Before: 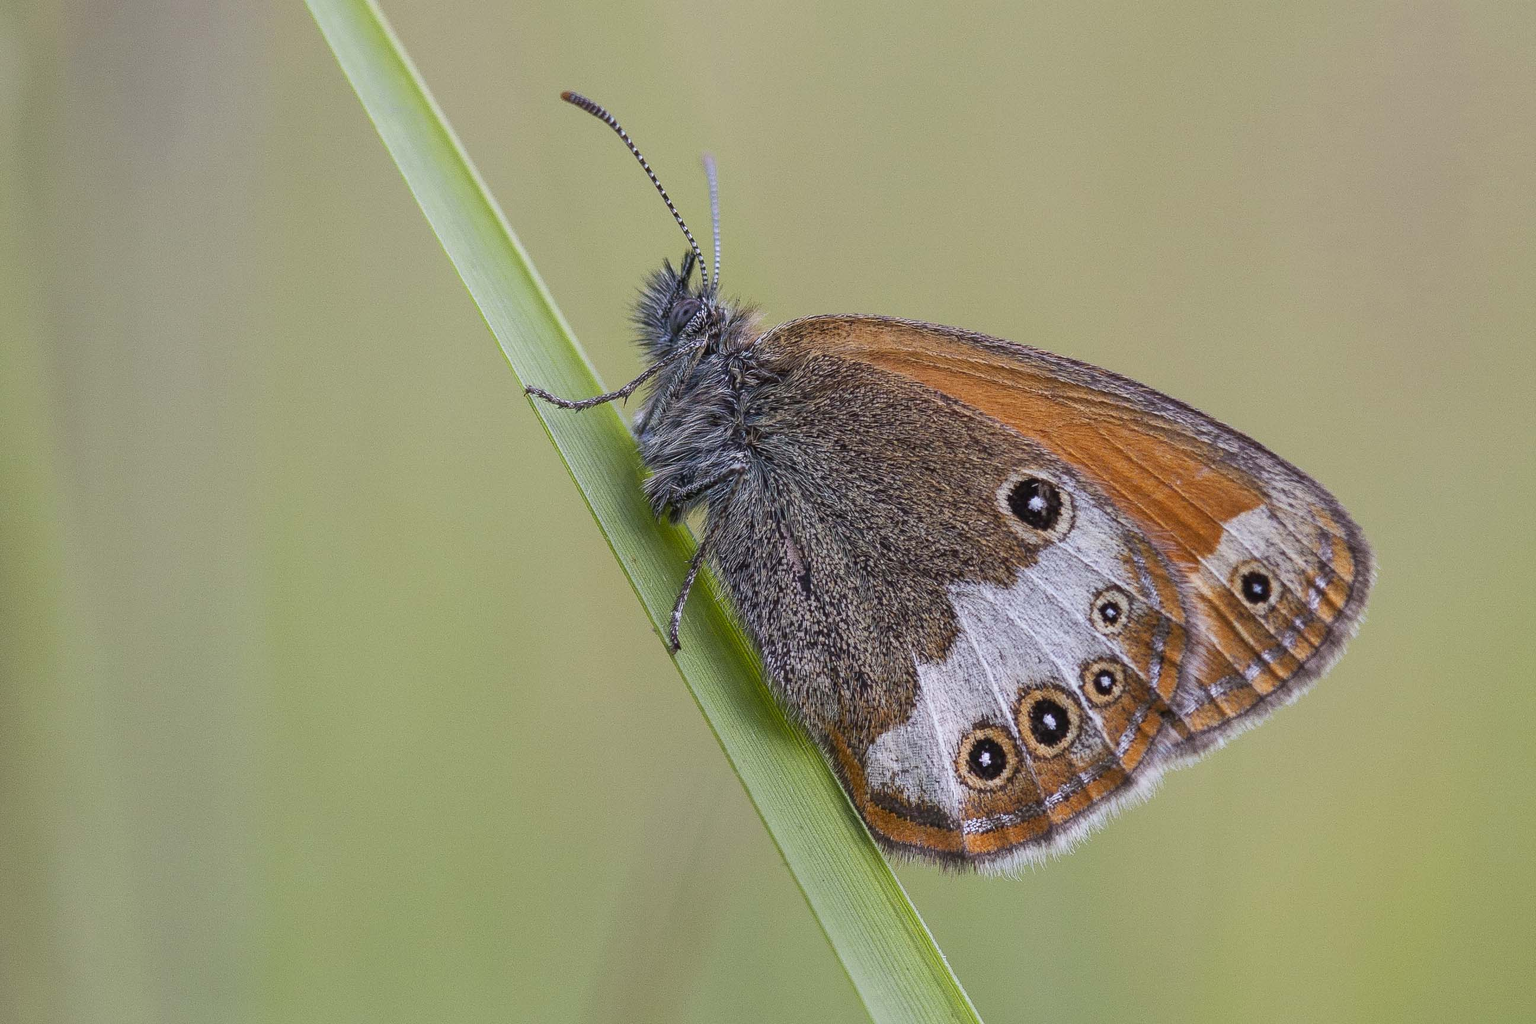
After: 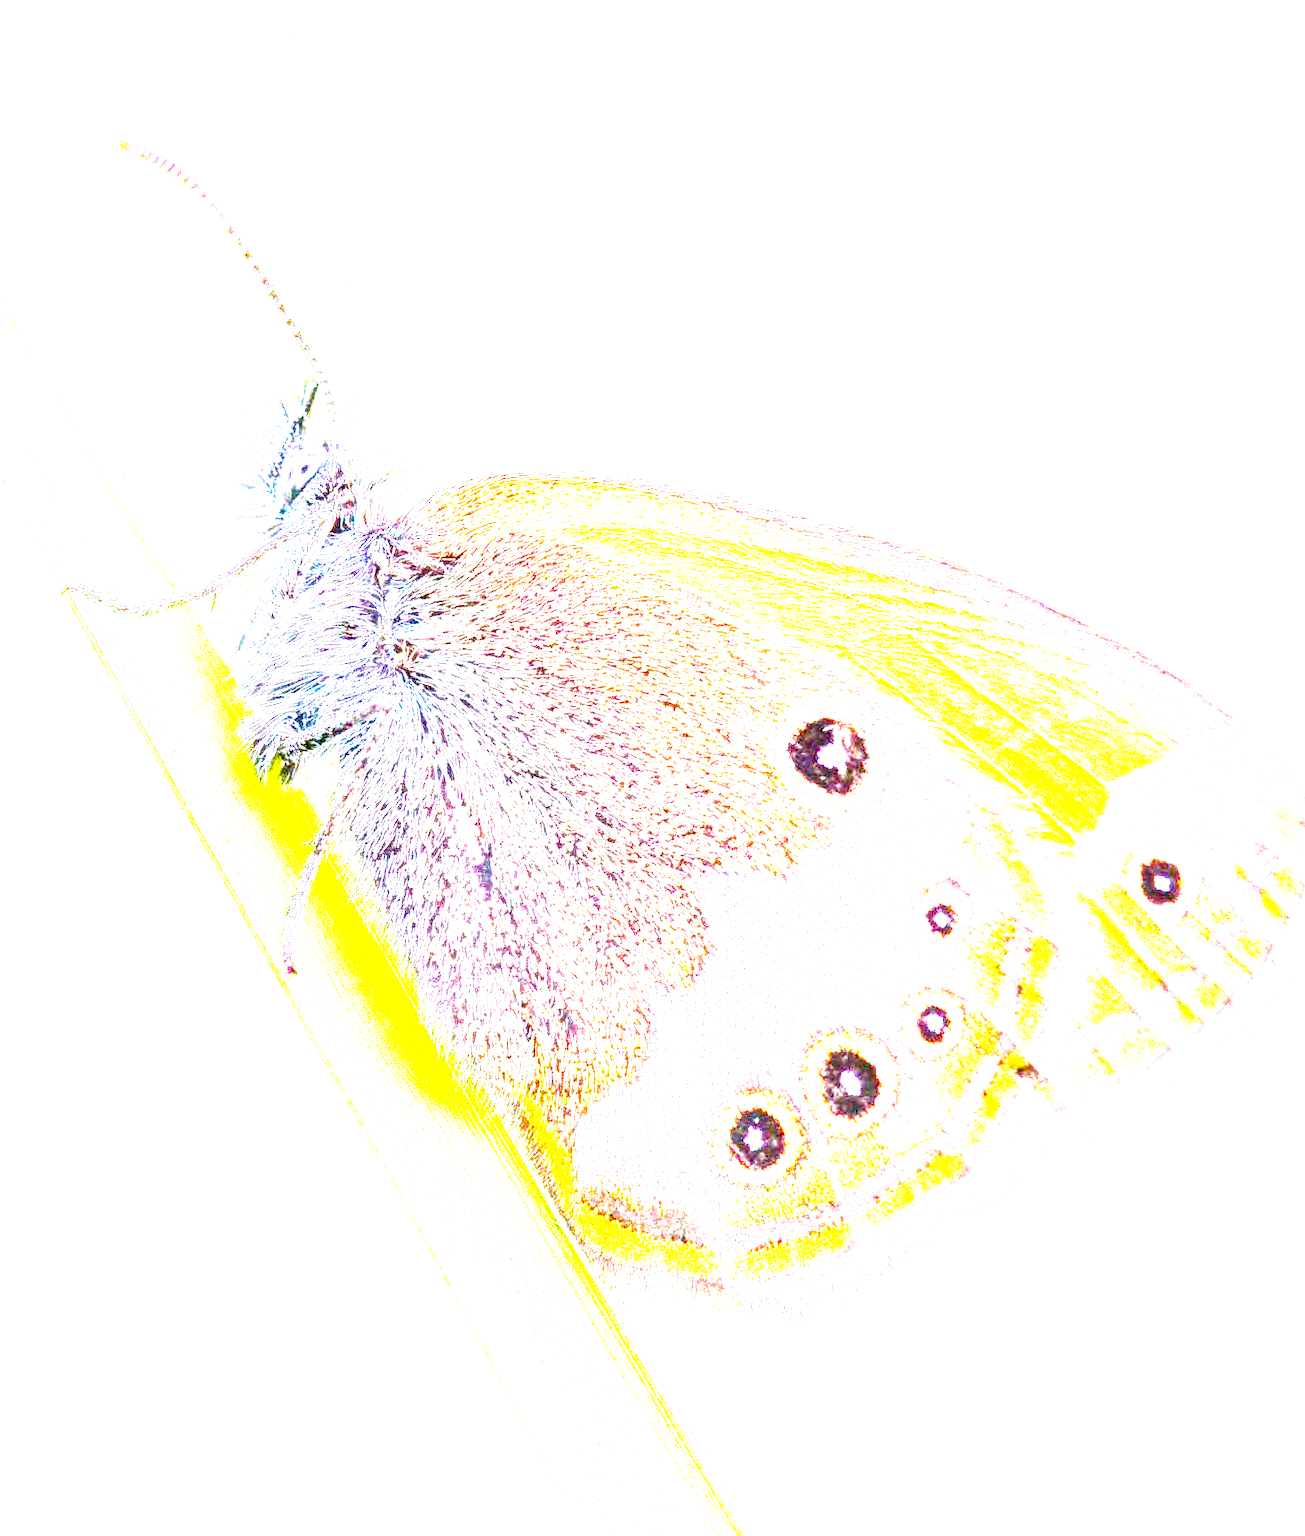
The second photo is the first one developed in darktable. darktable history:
exposure: black level correction 0, exposure 1.9 EV, compensate highlight preservation false
color balance rgb: perceptual saturation grading › global saturation 25%, perceptual brilliance grading › global brilliance 35%, perceptual brilliance grading › highlights 50%, perceptual brilliance grading › mid-tones 60%, perceptual brilliance grading › shadows 35%, global vibrance 20%
base curve: curves: ch0 [(0, 0) (0.012, 0.01) (0.073, 0.168) (0.31, 0.711) (0.645, 0.957) (1, 1)], preserve colors none
crop: left 31.458%, top 0%, right 11.876%
